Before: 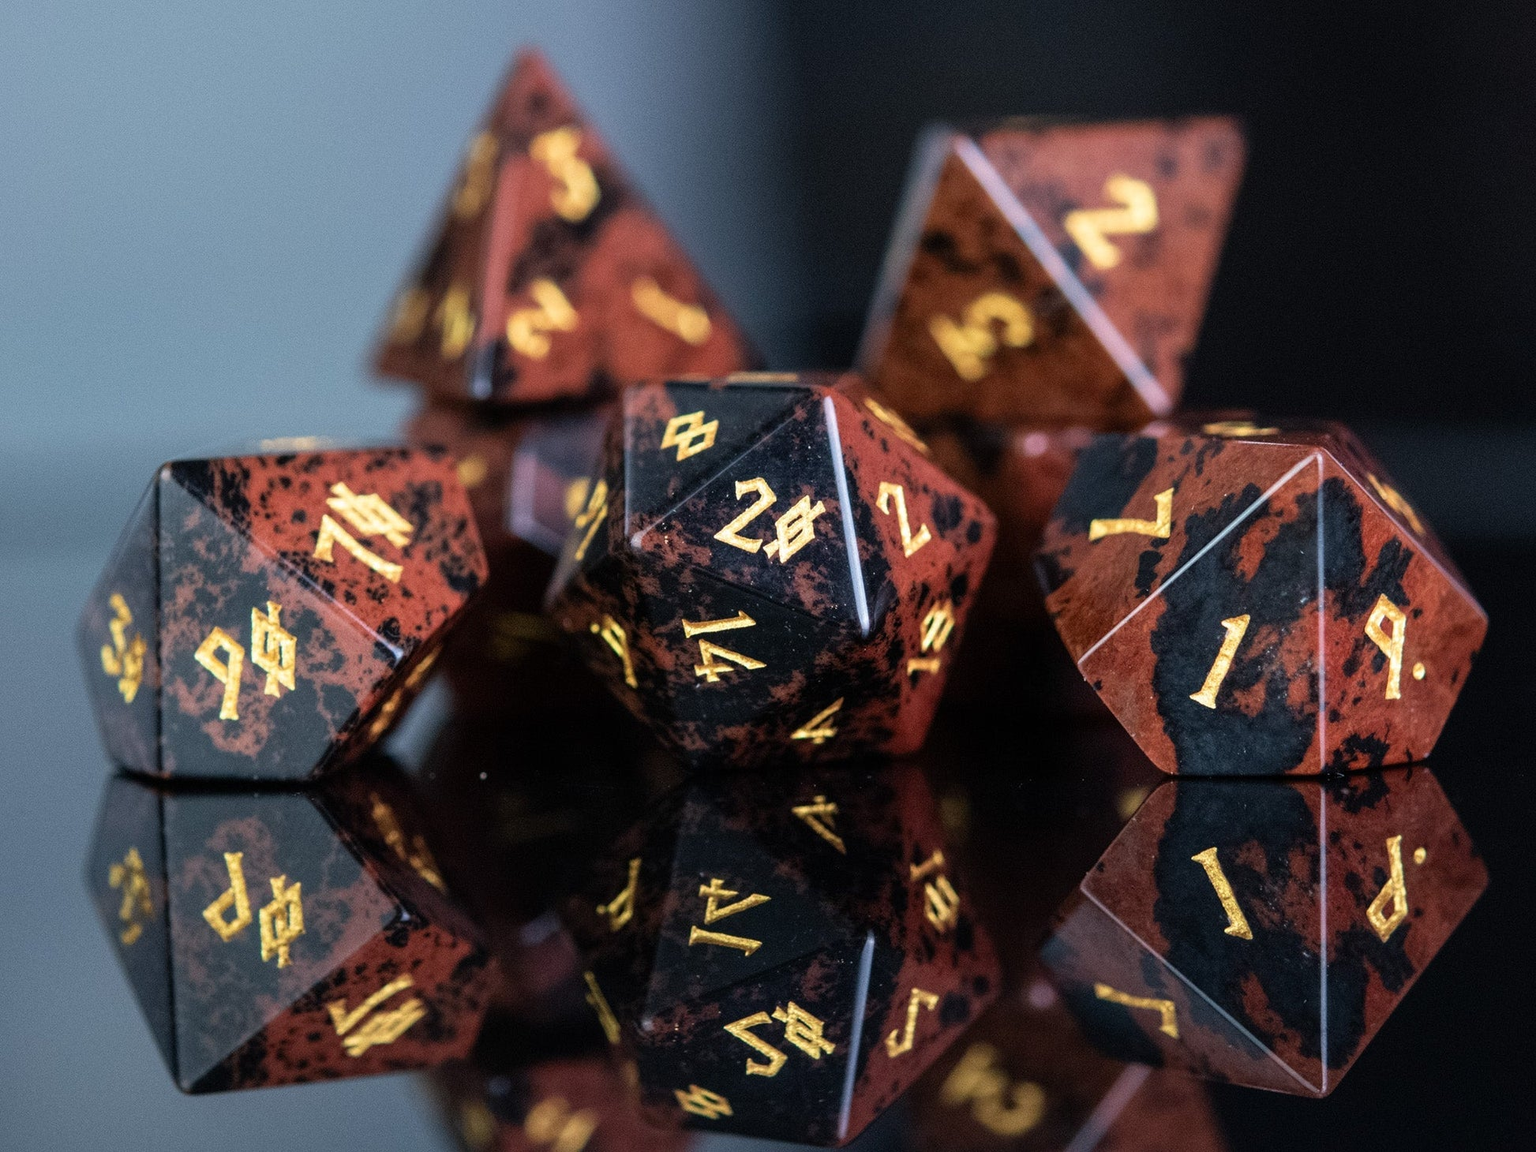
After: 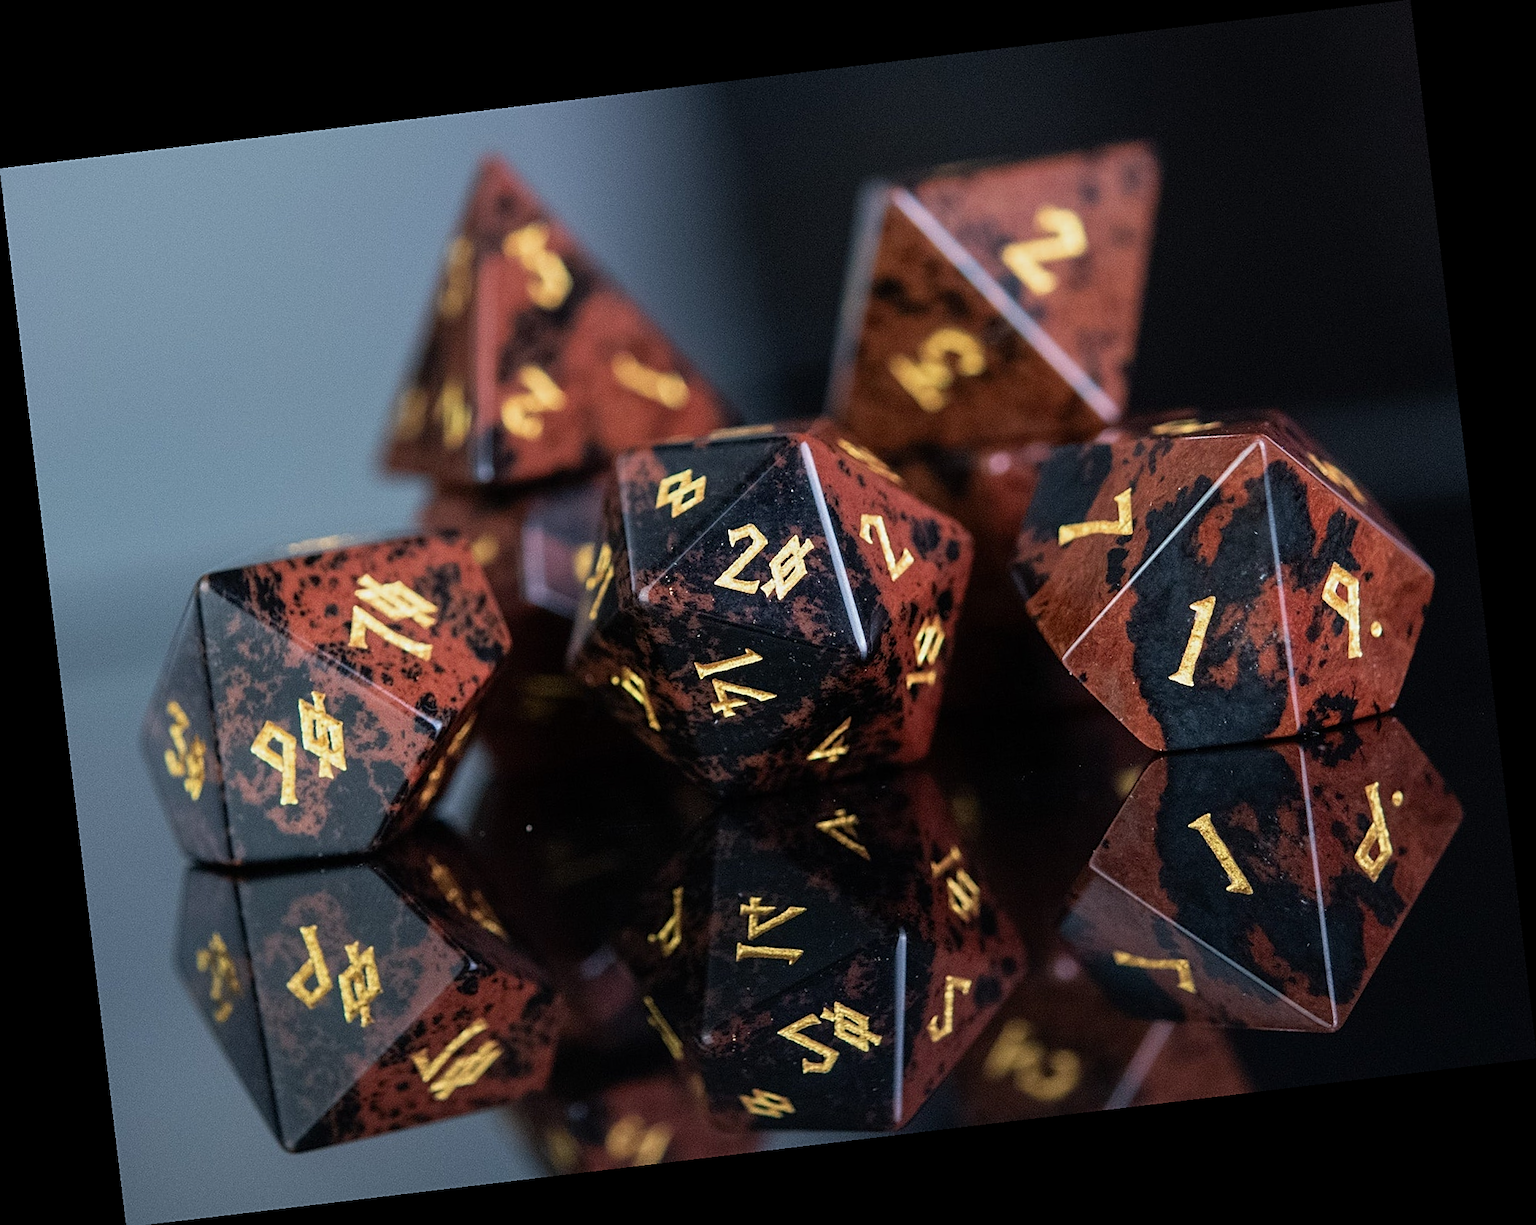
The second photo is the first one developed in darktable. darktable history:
sharpen: on, module defaults
rotate and perspective: rotation -6.83°, automatic cropping off
color balance: input saturation 99%
exposure: exposure -0.21 EV, compensate highlight preservation false
